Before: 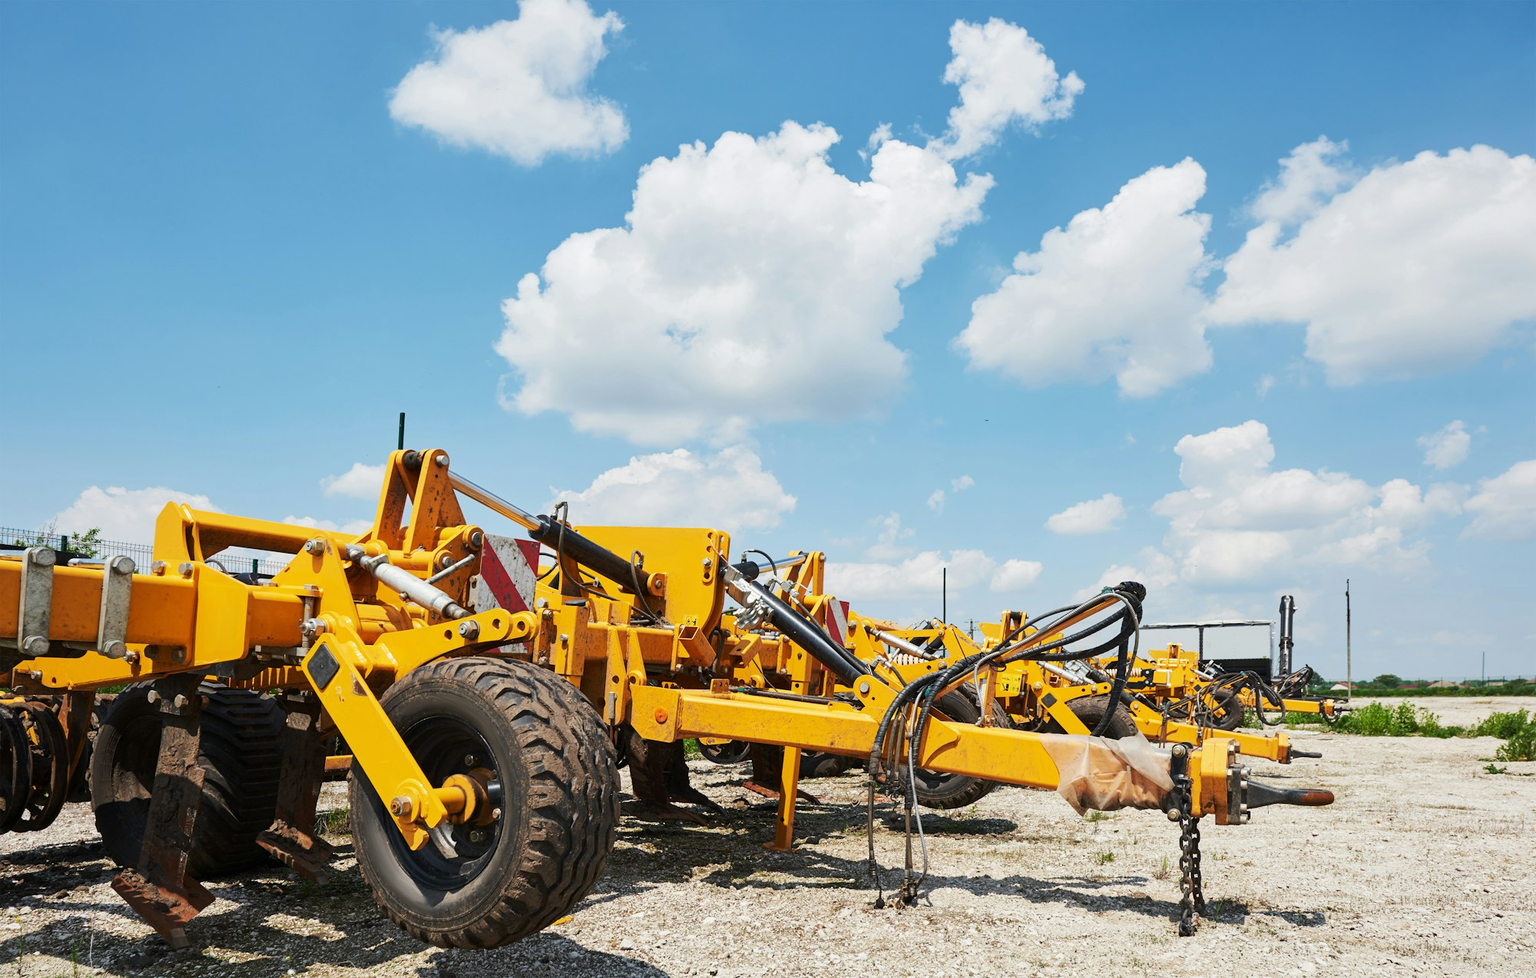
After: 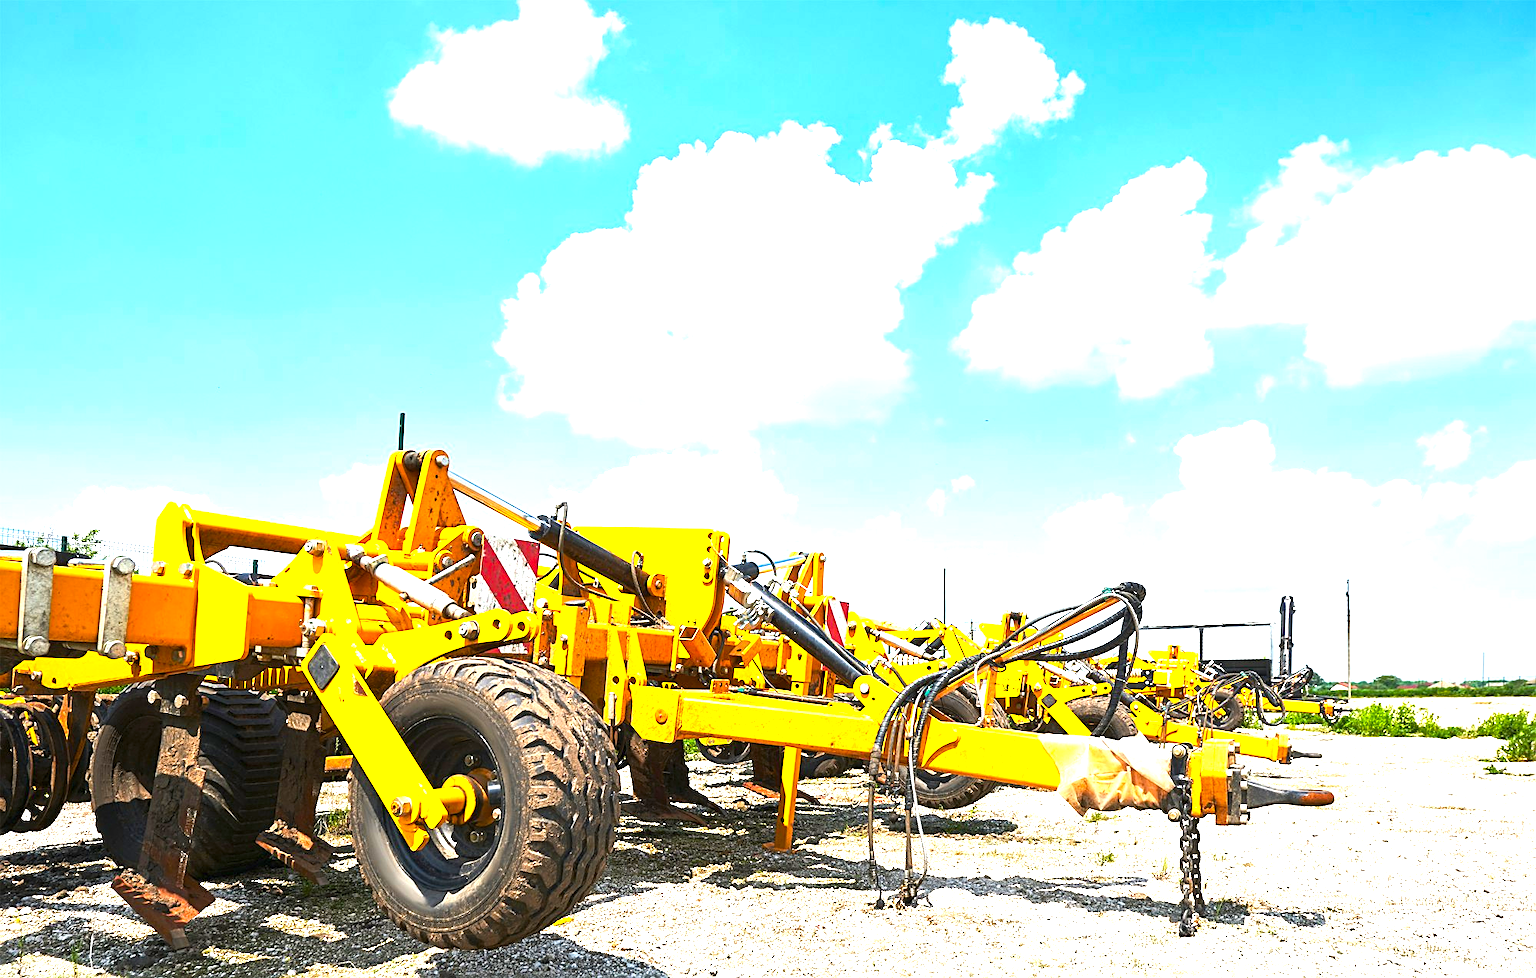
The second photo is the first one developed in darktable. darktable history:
exposure: black level correction 0, exposure 1.5 EV, compensate exposure bias true, compensate highlight preservation false
color balance rgb: perceptual saturation grading › global saturation 20%, global vibrance 20%
sharpen: on, module defaults
